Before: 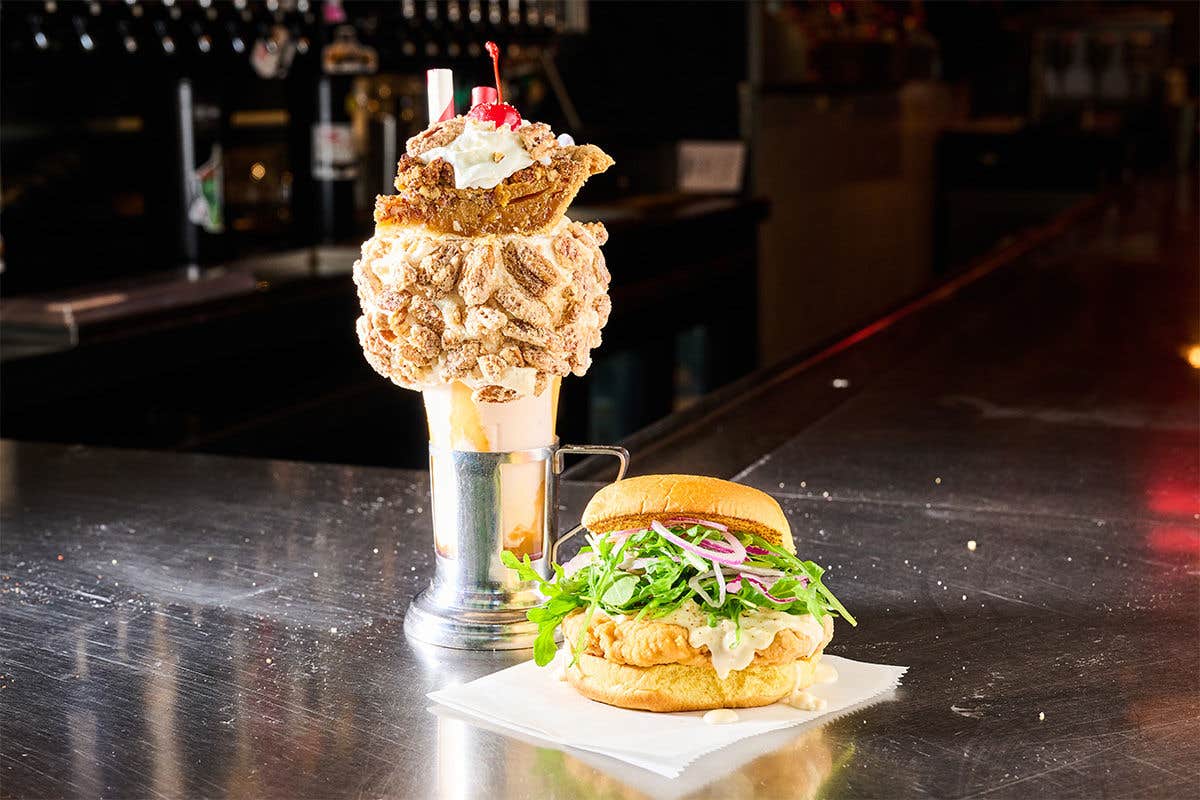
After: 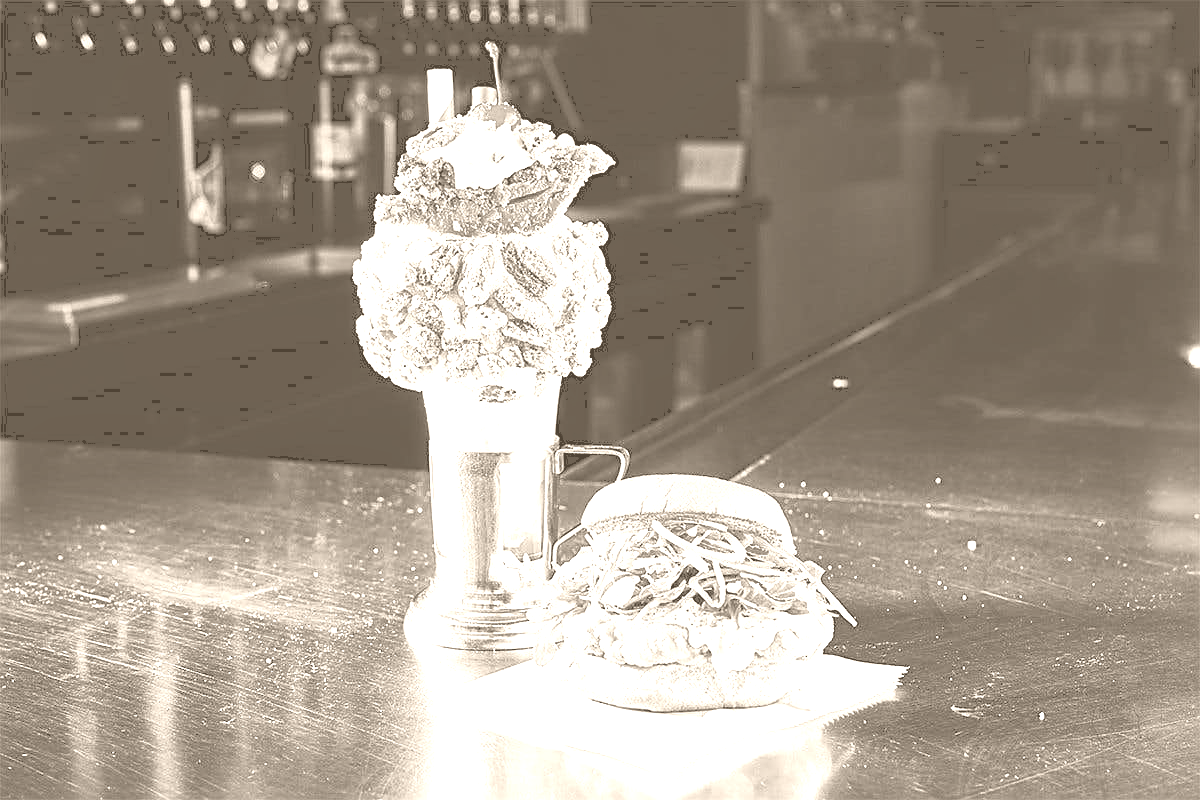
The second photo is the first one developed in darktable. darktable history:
colorize: hue 34.49°, saturation 35.33%, source mix 100%, version 1
tone curve: curves: ch0 [(0, 0) (0.003, 0.125) (0.011, 0.139) (0.025, 0.155) (0.044, 0.174) (0.069, 0.192) (0.1, 0.211) (0.136, 0.234) (0.177, 0.262) (0.224, 0.296) (0.277, 0.337) (0.335, 0.385) (0.399, 0.436) (0.468, 0.5) (0.543, 0.573) (0.623, 0.644) (0.709, 0.713) (0.801, 0.791) (0.898, 0.881) (1, 1)], preserve colors none
sharpen: on, module defaults
exposure: compensate highlight preservation false
local contrast: mode bilateral grid, contrast 20, coarseness 50, detail 120%, midtone range 0.2
